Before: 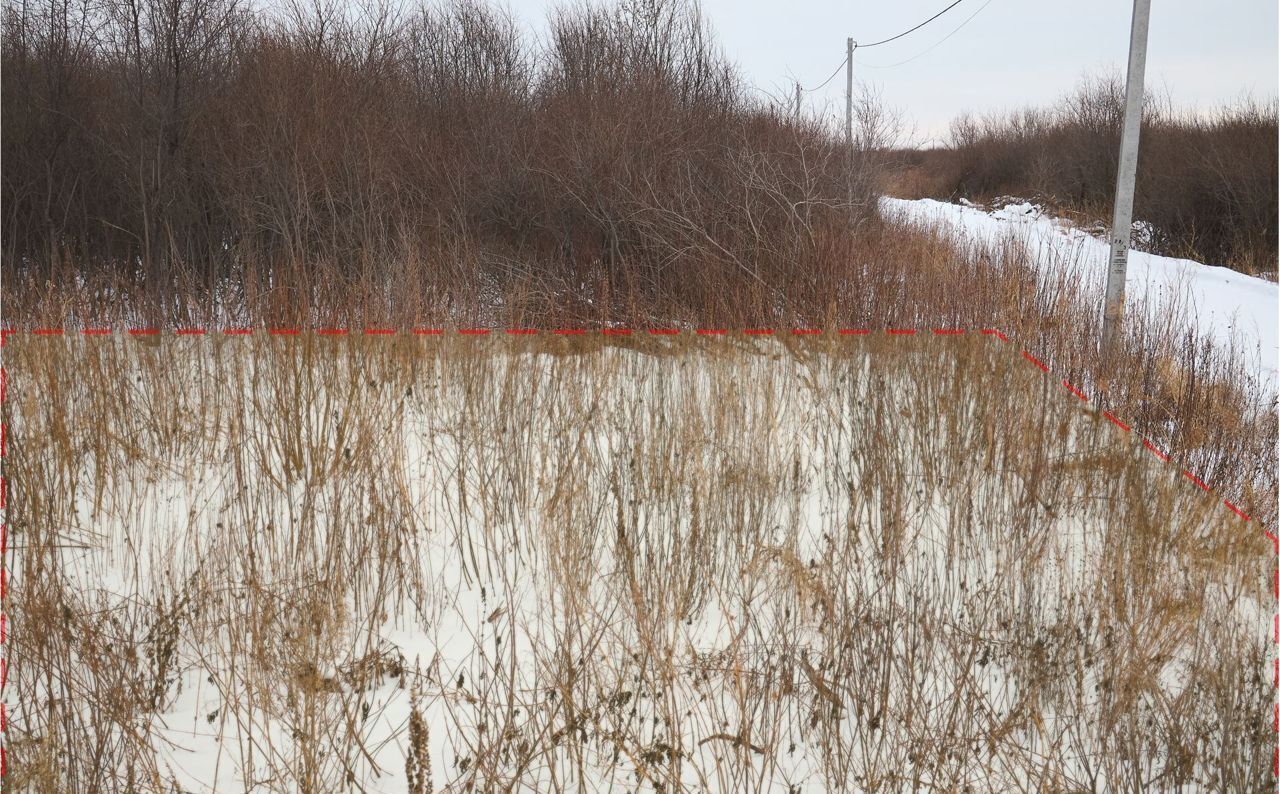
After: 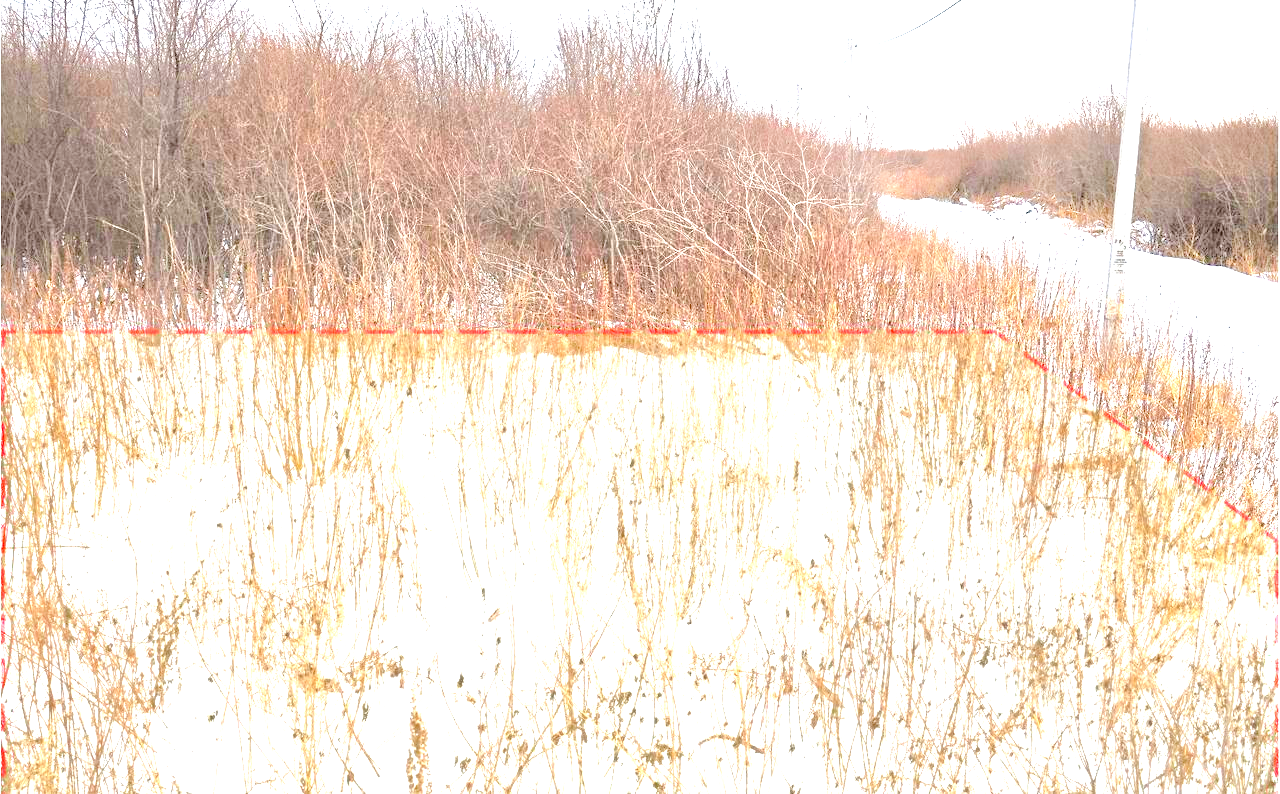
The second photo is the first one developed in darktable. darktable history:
tone equalizer: -7 EV 0.157 EV, -6 EV 0.606 EV, -5 EV 1.19 EV, -4 EV 1.34 EV, -3 EV 1.12 EV, -2 EV 0.6 EV, -1 EV 0.149 EV, smoothing diameter 2.04%, edges refinement/feathering 20.97, mask exposure compensation -1.57 EV, filter diffusion 5
exposure: black level correction 0.006, exposure 2.083 EV, compensate highlight preservation false
